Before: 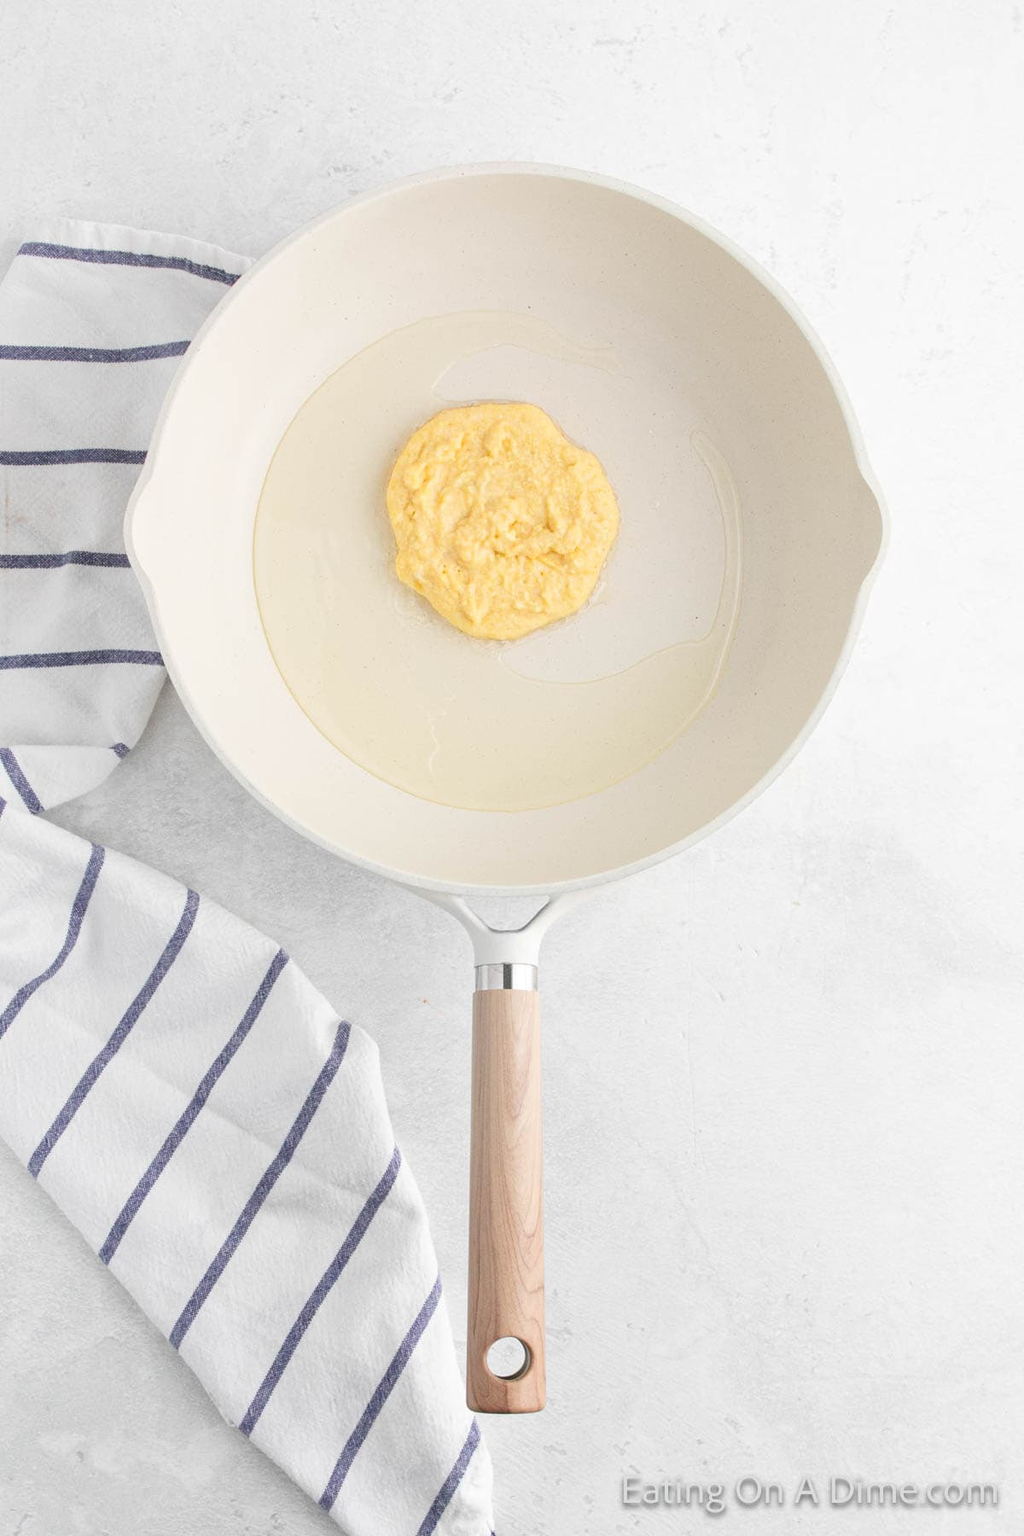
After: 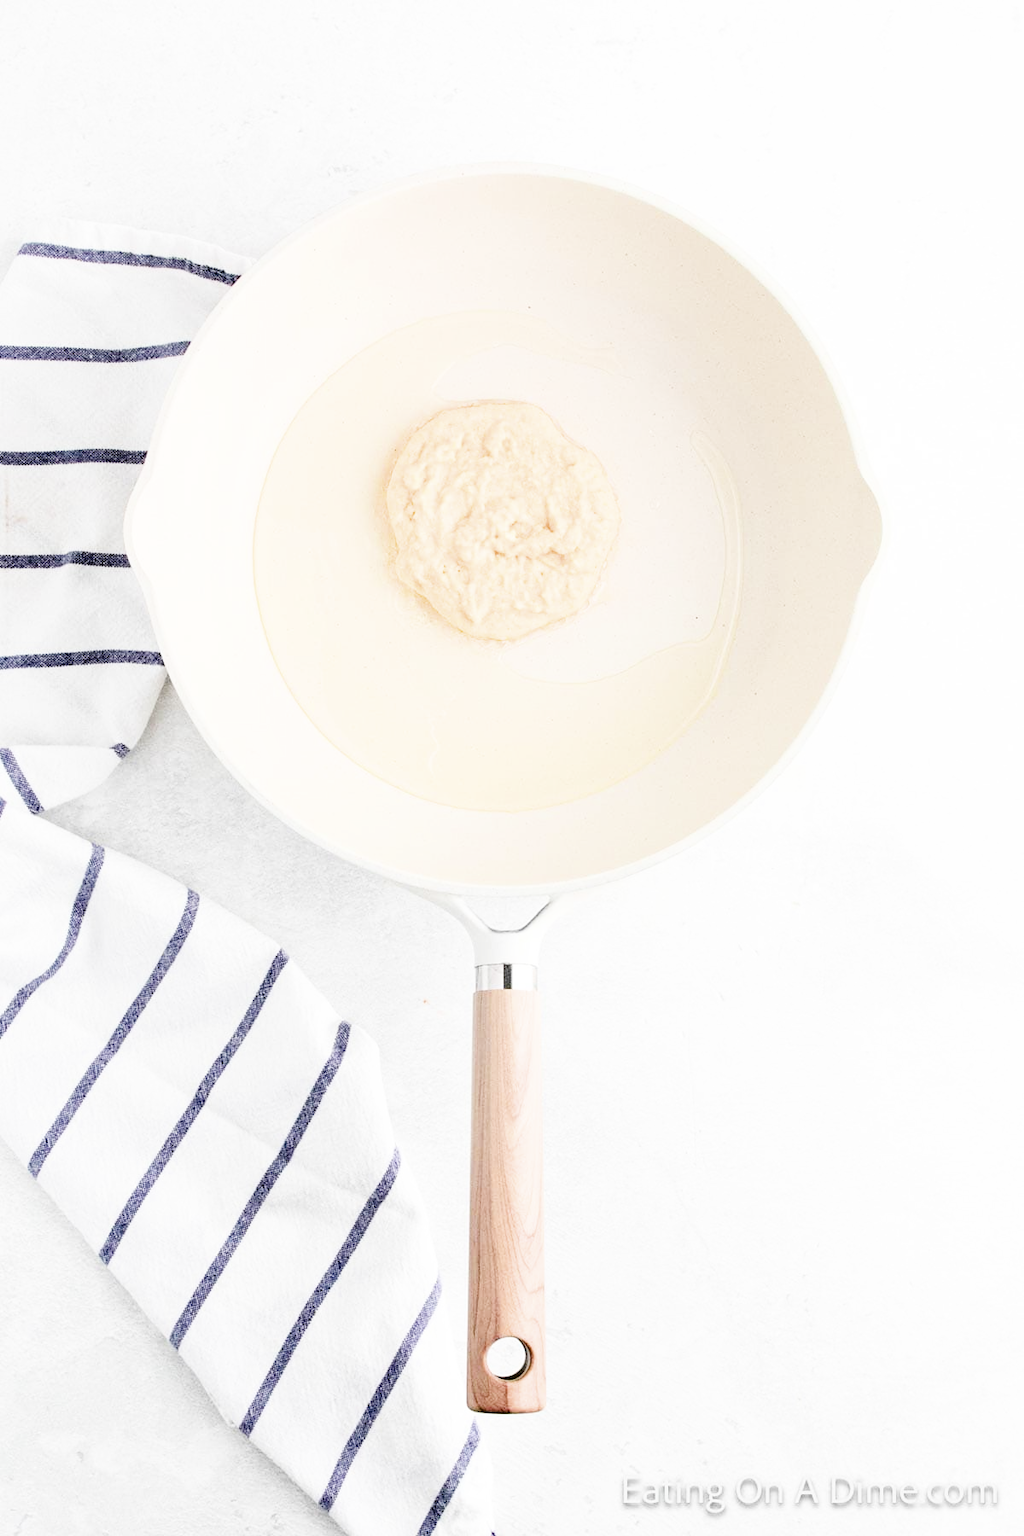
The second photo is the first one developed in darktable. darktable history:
filmic rgb: black relative exposure -5 EV, hardness 2.88, contrast 1.3, highlights saturation mix -30%
exposure: black level correction 0, exposure 1.5 EV, compensate exposure bias true, compensate highlight preservation false
shadows and highlights: soften with gaussian
